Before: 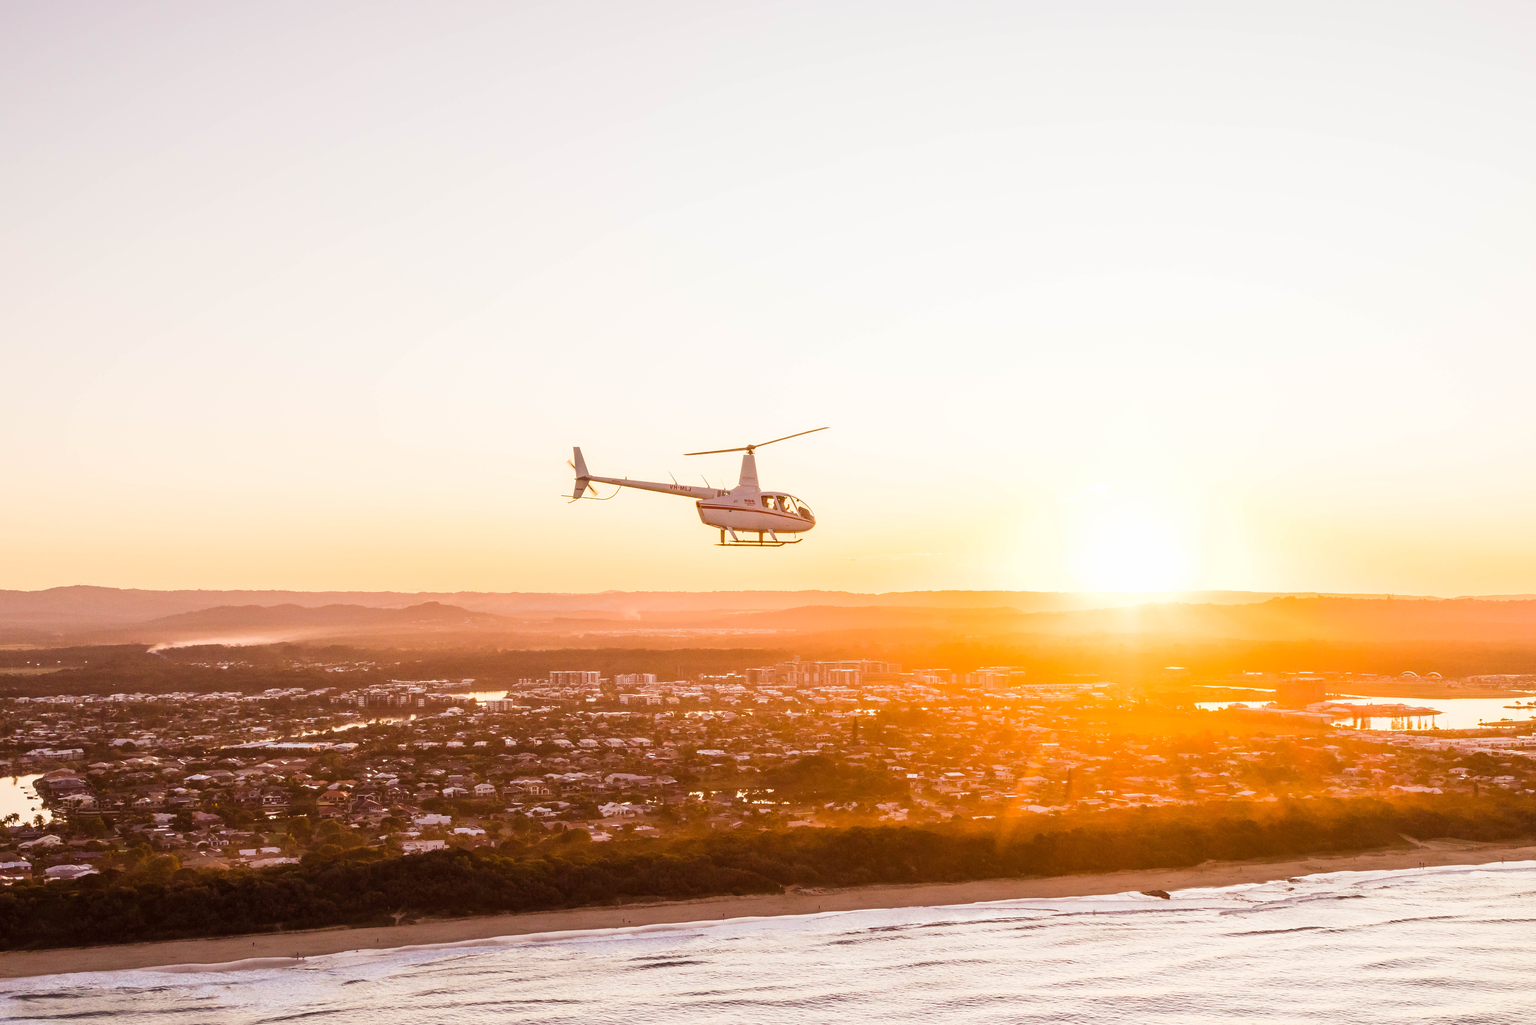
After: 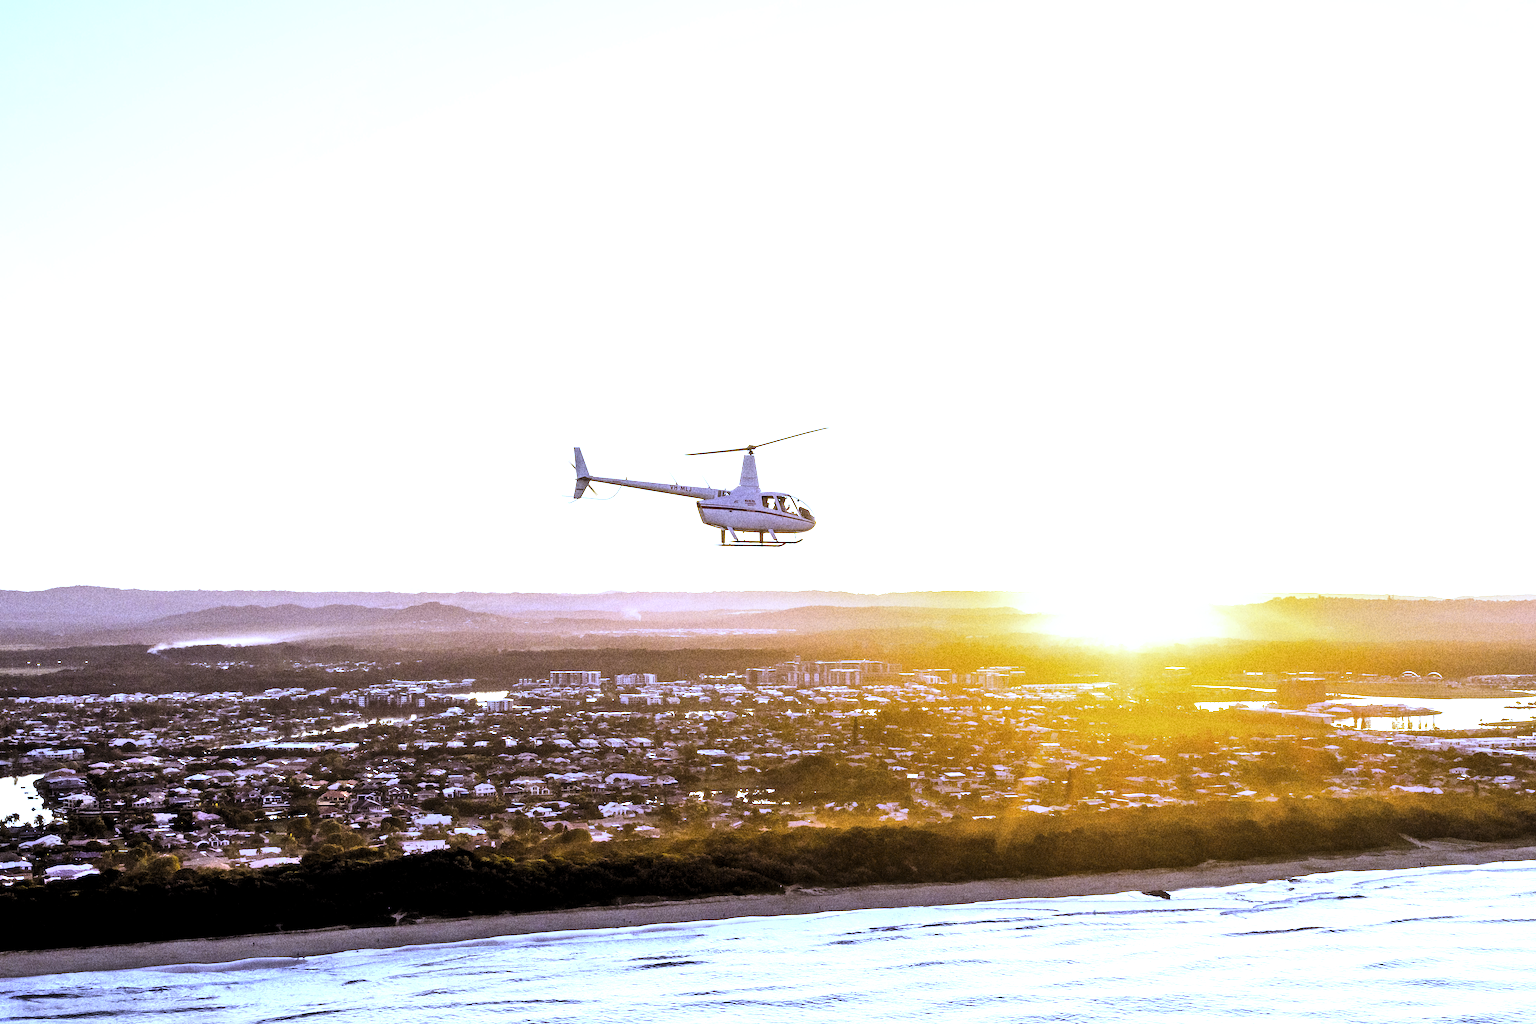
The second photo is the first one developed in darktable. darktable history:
white balance: red 0.766, blue 1.537
grain: strength 49.07%
levels: levels [0.129, 0.519, 0.867]
shadows and highlights: radius 110.86, shadows 51.09, white point adjustment 9.16, highlights -4.17, highlights color adjustment 32.2%, soften with gaussian
